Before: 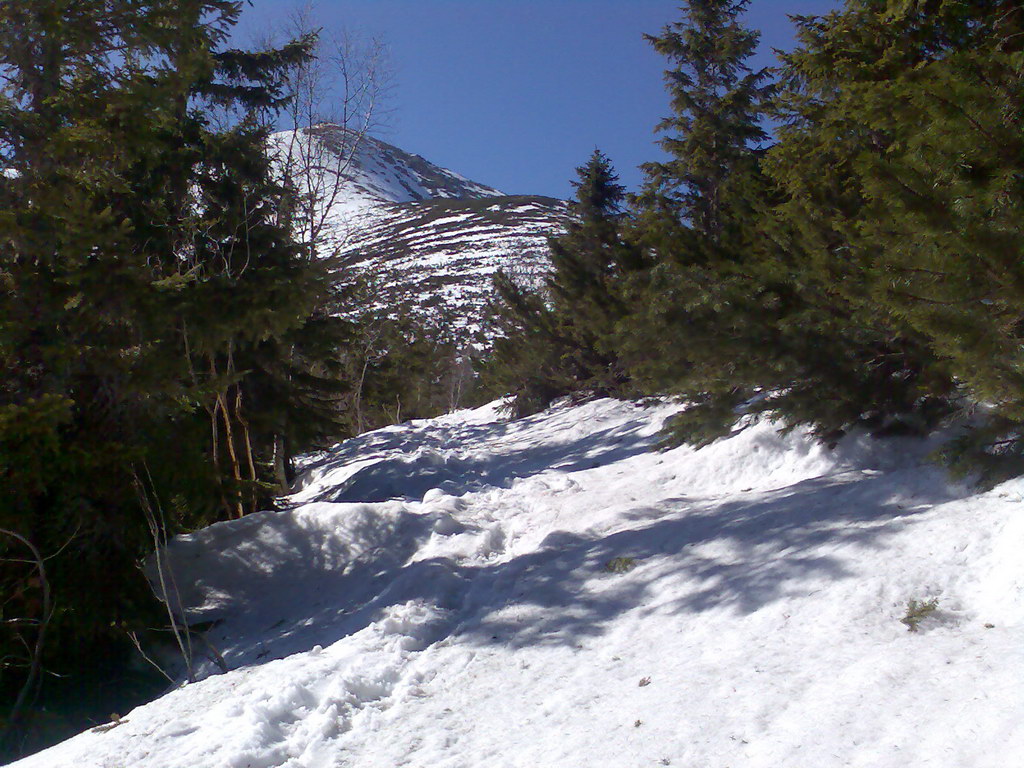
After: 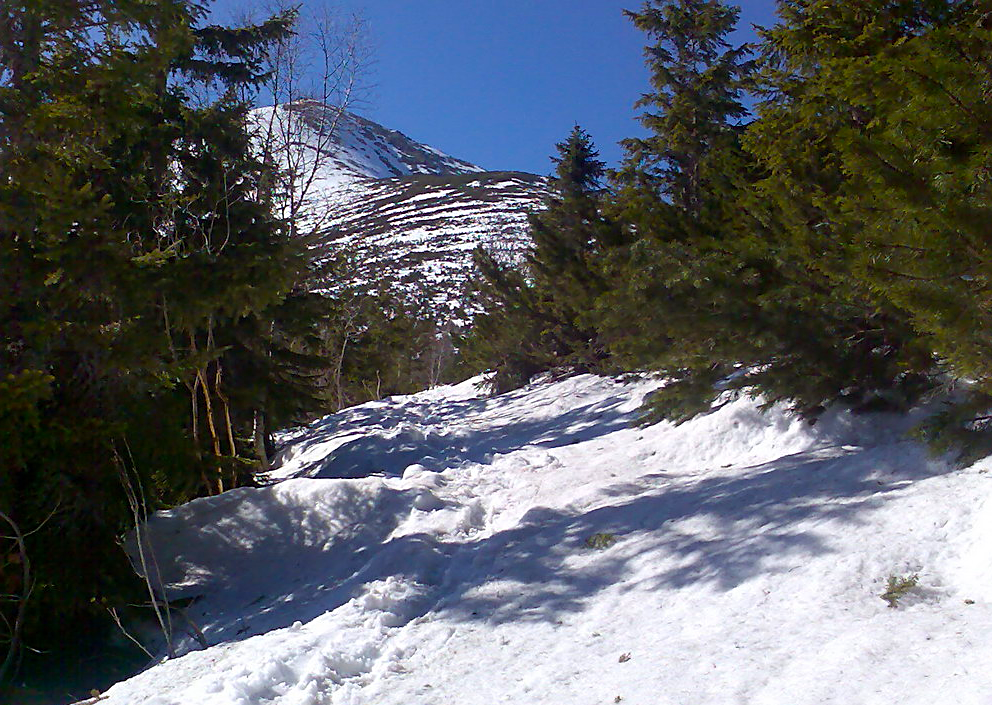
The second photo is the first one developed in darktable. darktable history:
color balance rgb: perceptual saturation grading › global saturation 25%, global vibrance 20%
sharpen: on, module defaults
crop: left 1.964%, top 3.251%, right 1.122%, bottom 4.933%
